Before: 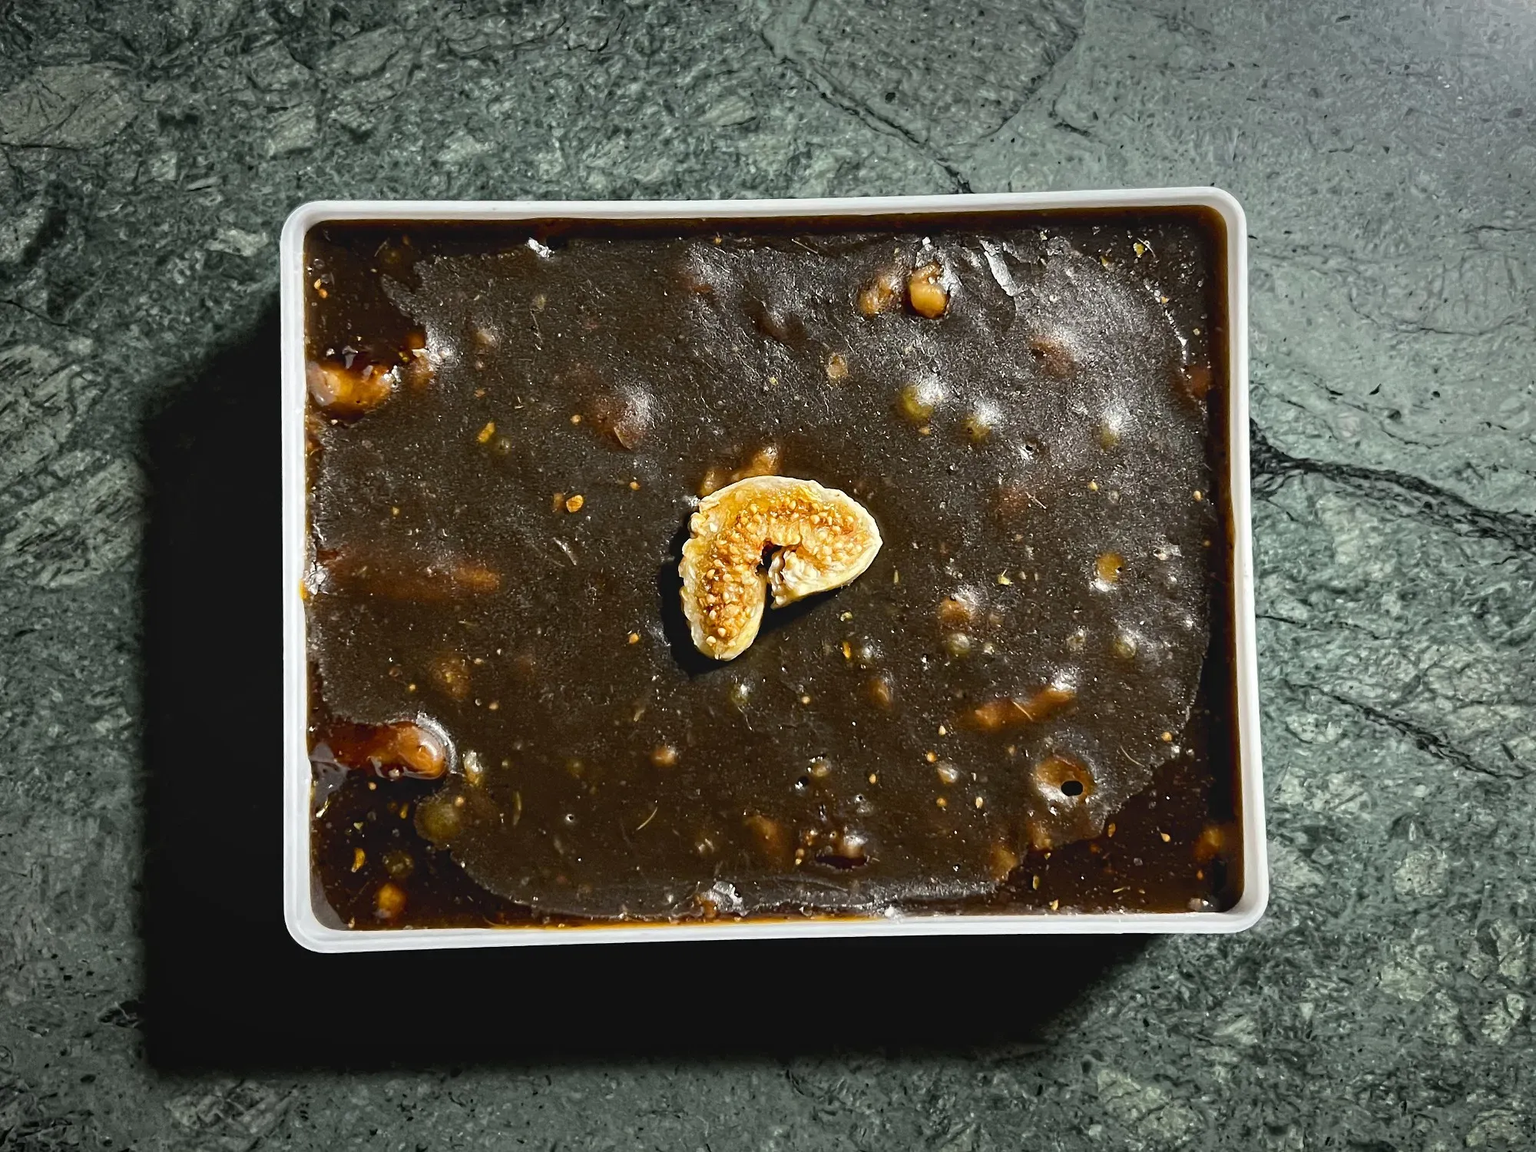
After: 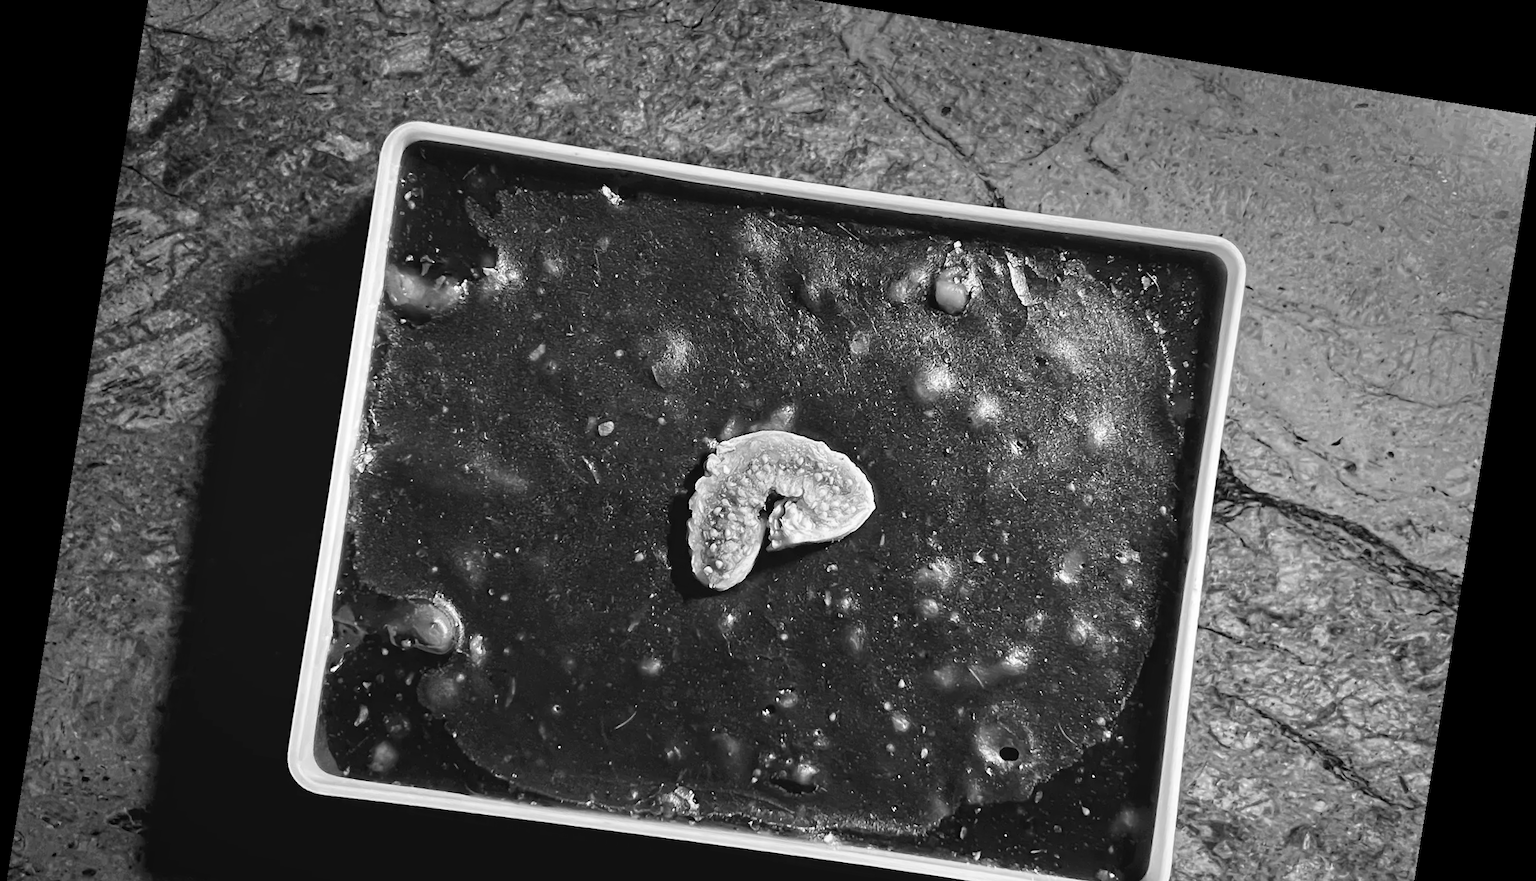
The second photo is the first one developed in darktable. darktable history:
crop and rotate: top 8.293%, bottom 20.996%
monochrome: a 2.21, b -1.33, size 2.2
rotate and perspective: rotation 9.12°, automatic cropping off
